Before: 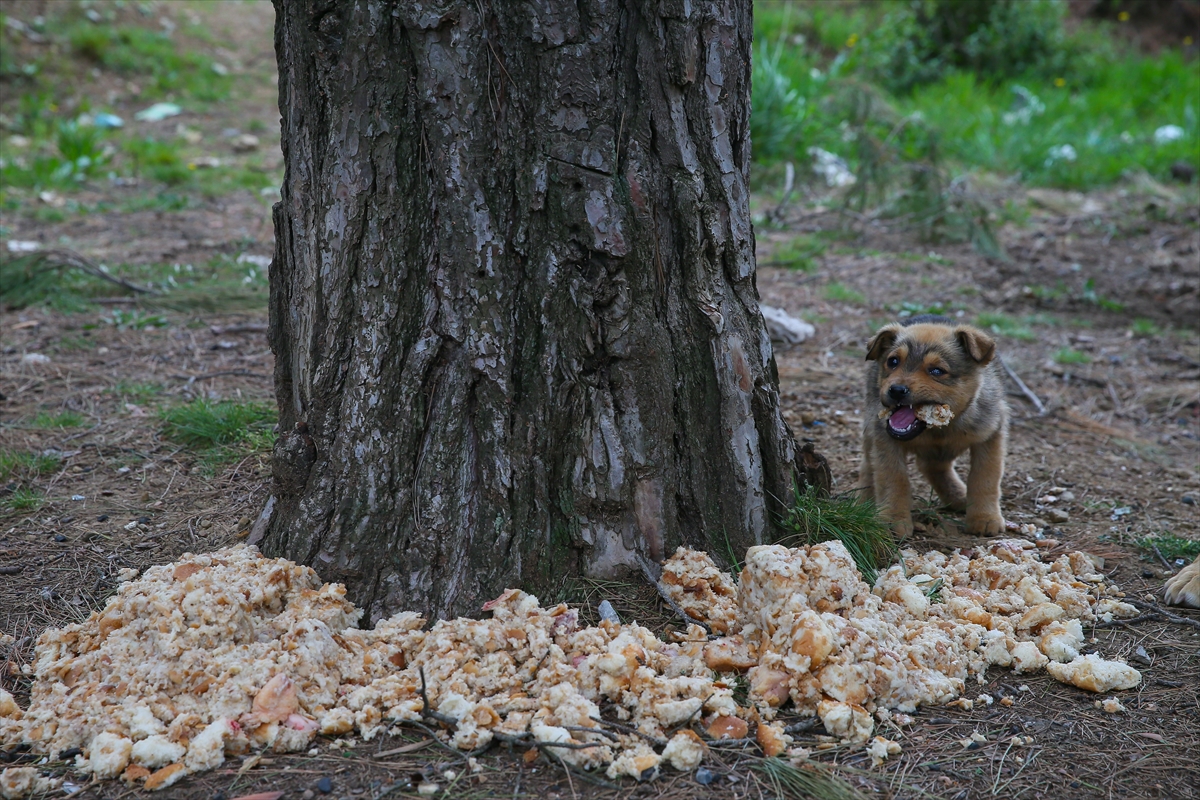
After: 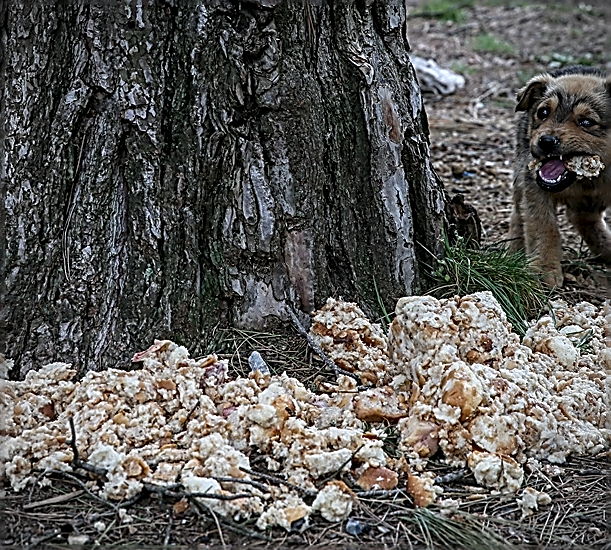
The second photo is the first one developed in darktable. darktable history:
contrast brightness saturation: saturation -0.1
crop and rotate: left 29.237%, top 31.152%, right 19.807%
vignetting: on, module defaults
sharpen: amount 2
local contrast: detail 150%
